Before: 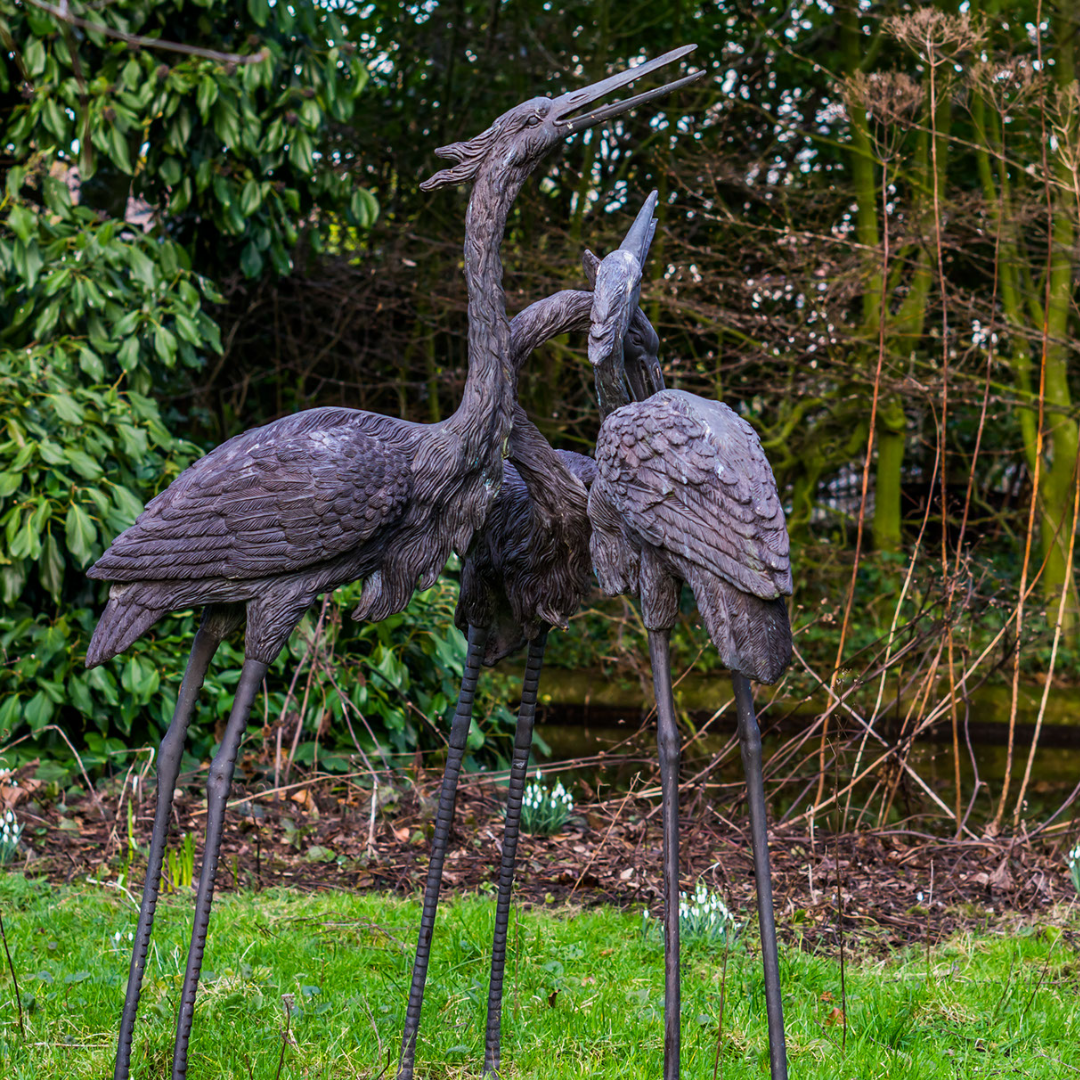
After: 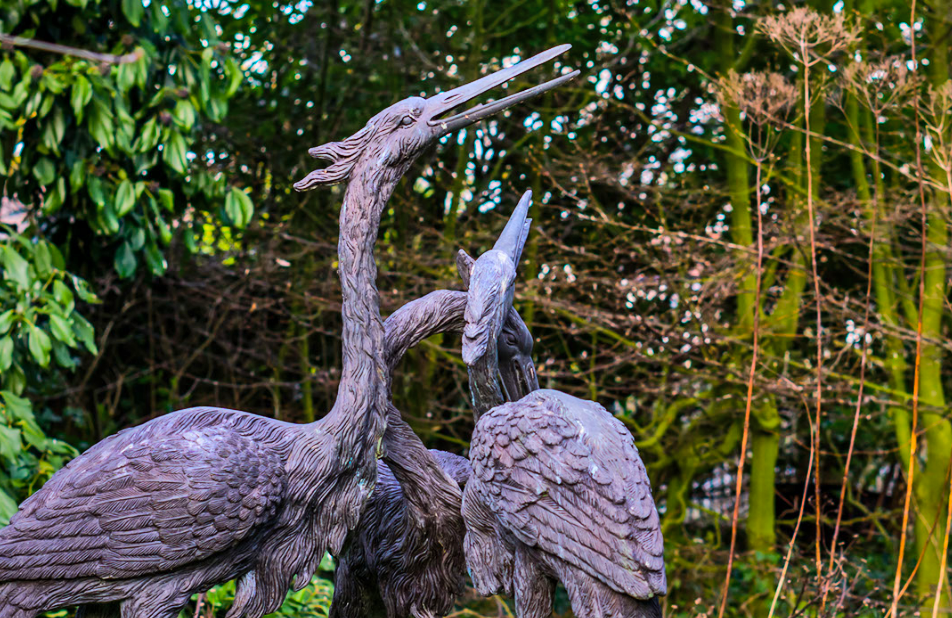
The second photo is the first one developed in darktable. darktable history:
shadows and highlights: shadows 60, soften with gaussian
color balance rgb: linear chroma grading › global chroma 6.48%, perceptual saturation grading › global saturation 12.96%, global vibrance 6.02%
crop and rotate: left 11.812%, bottom 42.776%
